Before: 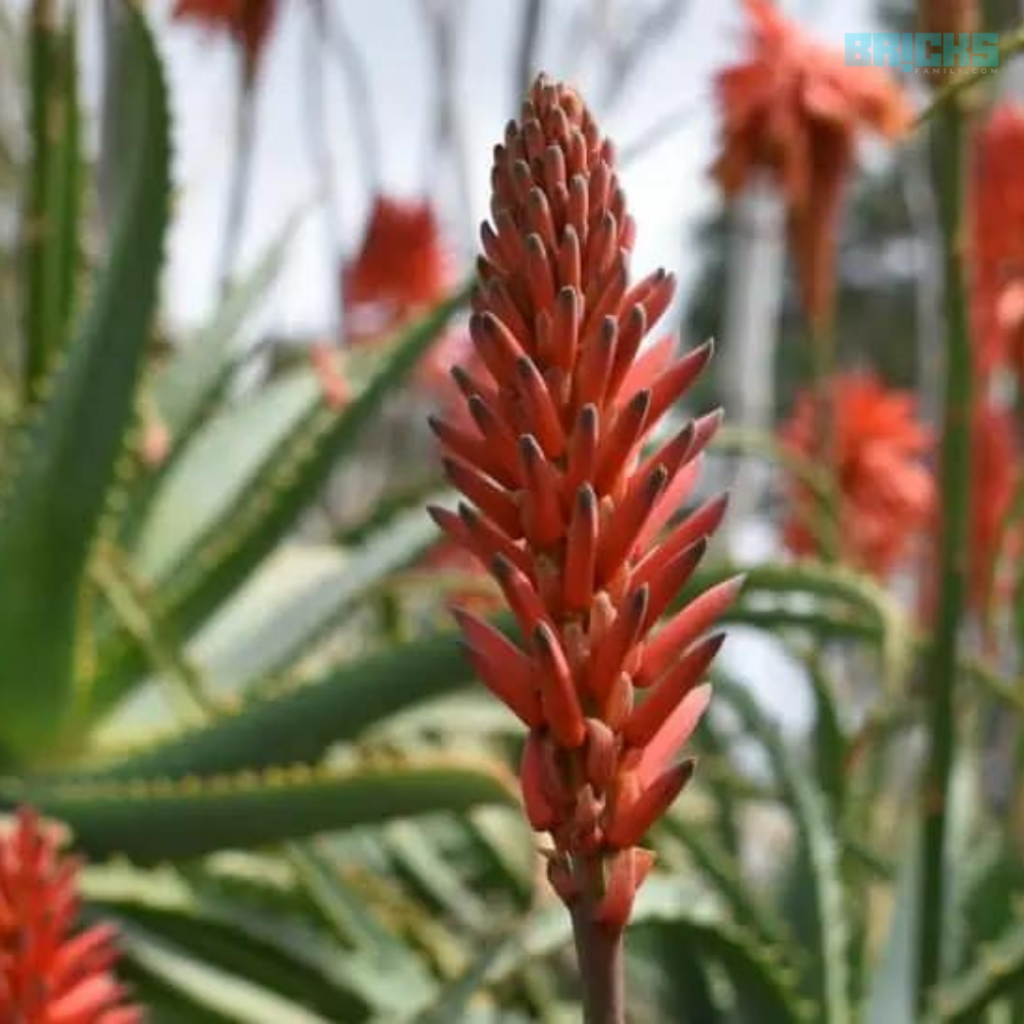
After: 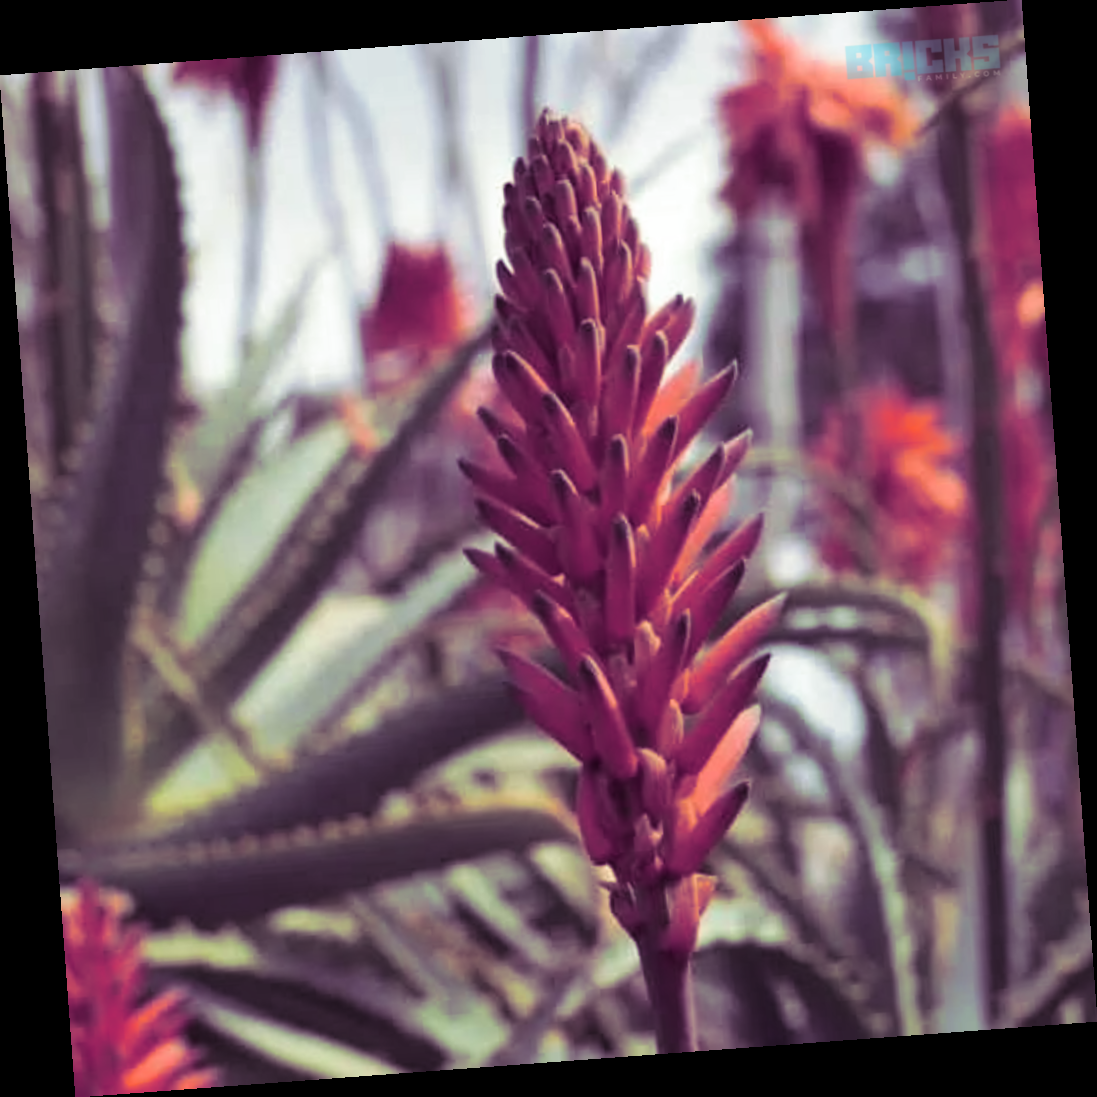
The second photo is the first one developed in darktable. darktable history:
split-toning: shadows › hue 277.2°, shadows › saturation 0.74
rotate and perspective: rotation -4.25°, automatic cropping off
